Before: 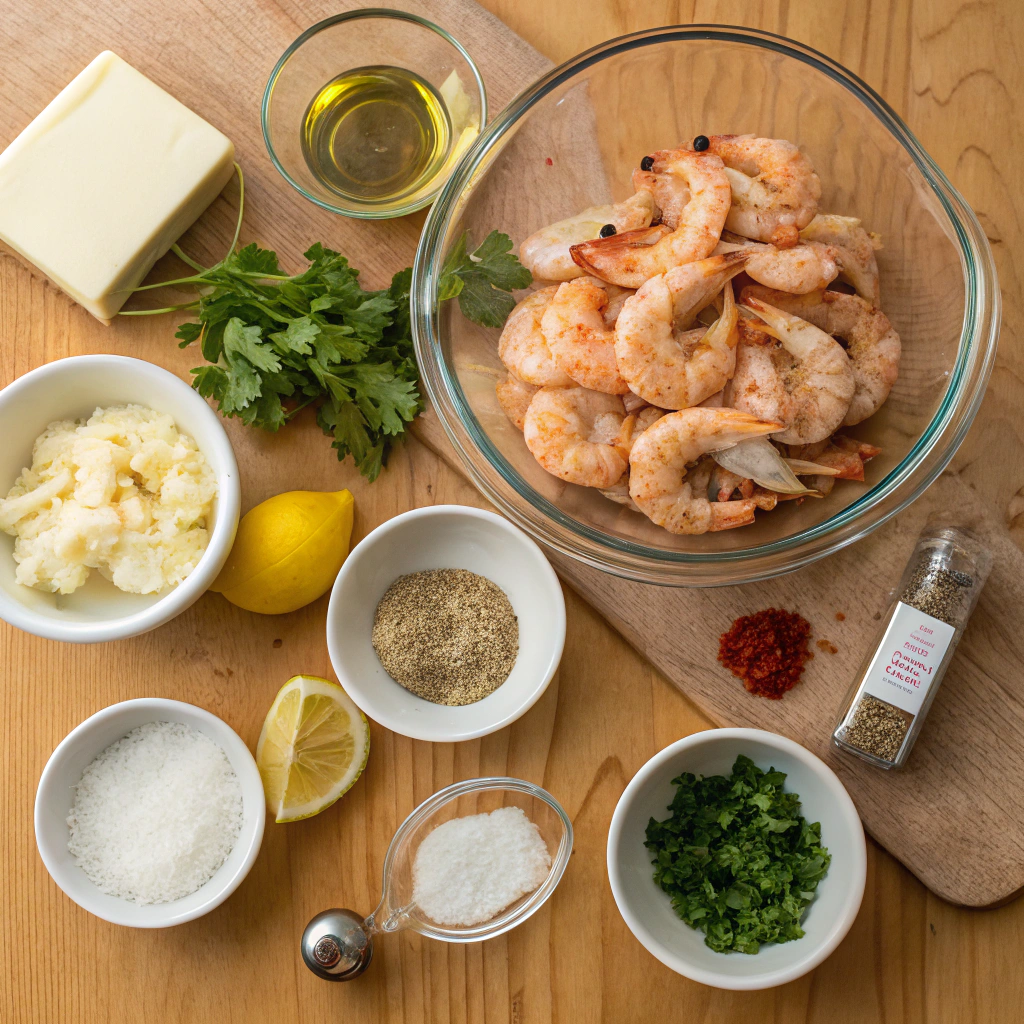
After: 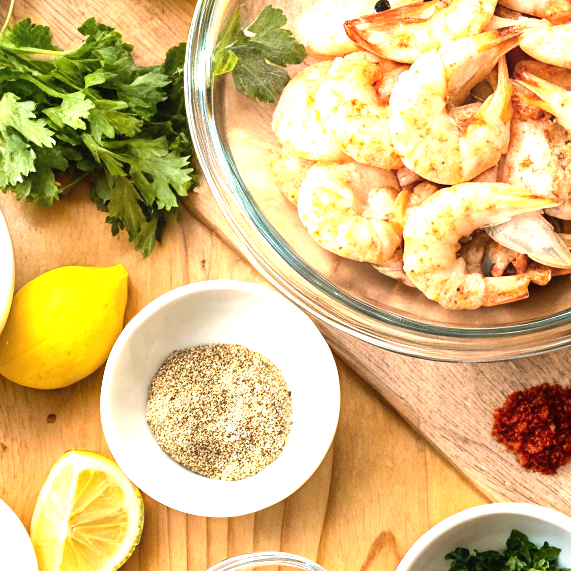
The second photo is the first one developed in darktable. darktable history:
crop and rotate: left 22.13%, top 22.054%, right 22.026%, bottom 22.102%
exposure: exposure 1.15 EV, compensate highlight preservation false
tone equalizer: -8 EV -0.75 EV, -7 EV -0.7 EV, -6 EV -0.6 EV, -5 EV -0.4 EV, -3 EV 0.4 EV, -2 EV 0.6 EV, -1 EV 0.7 EV, +0 EV 0.75 EV, edges refinement/feathering 500, mask exposure compensation -1.57 EV, preserve details no
